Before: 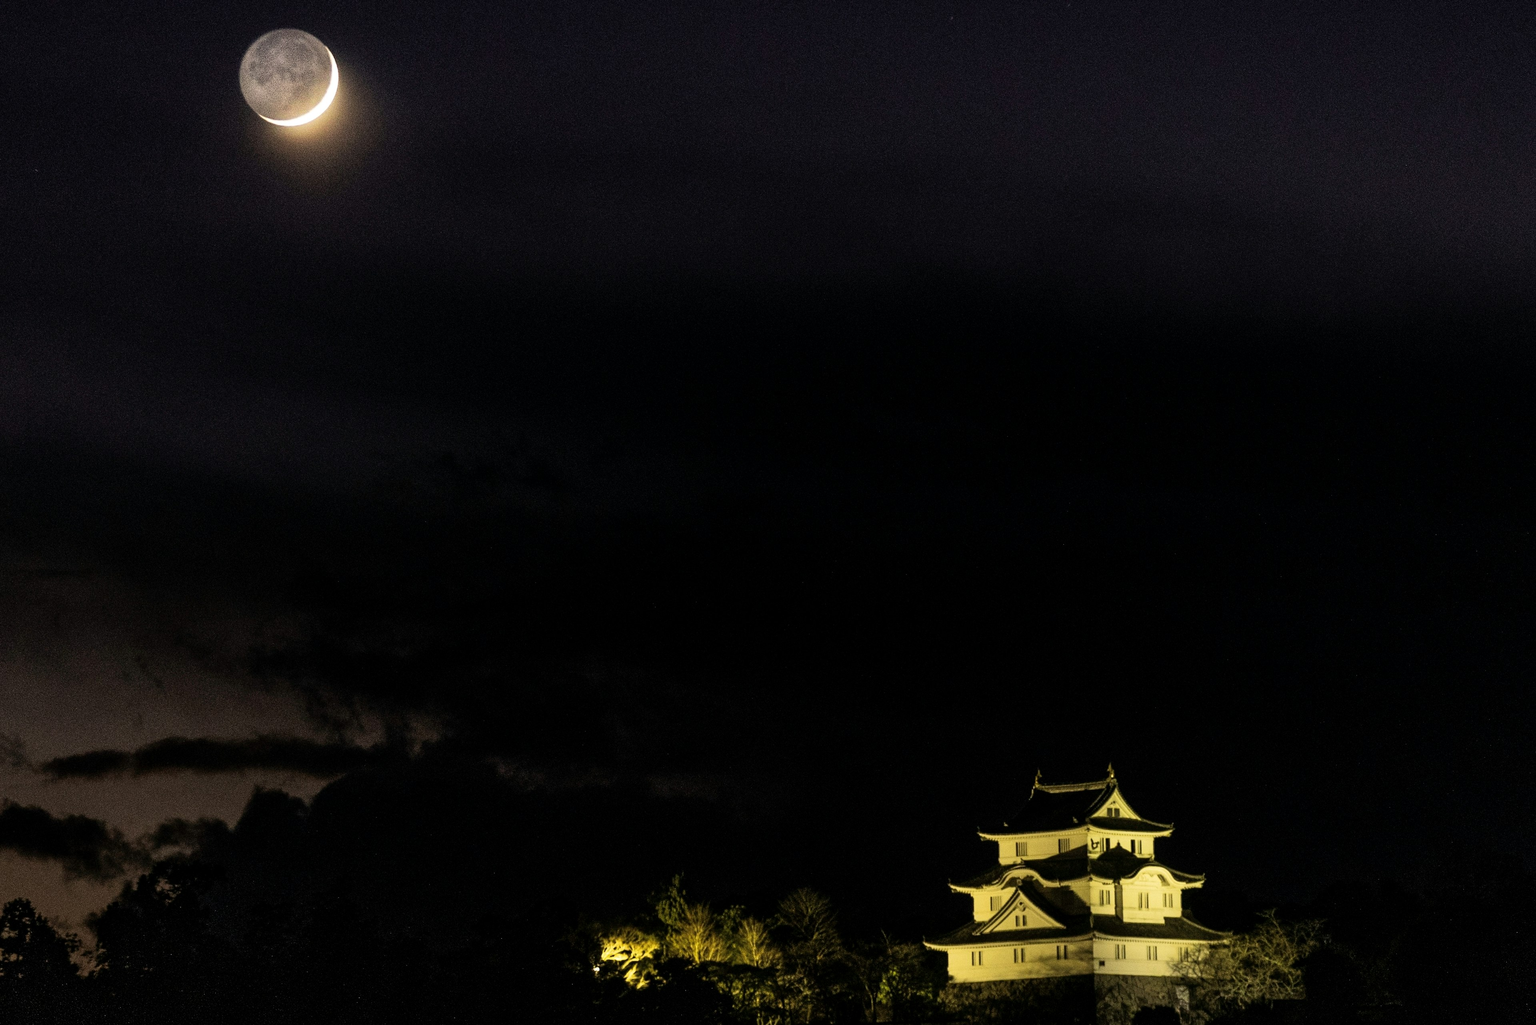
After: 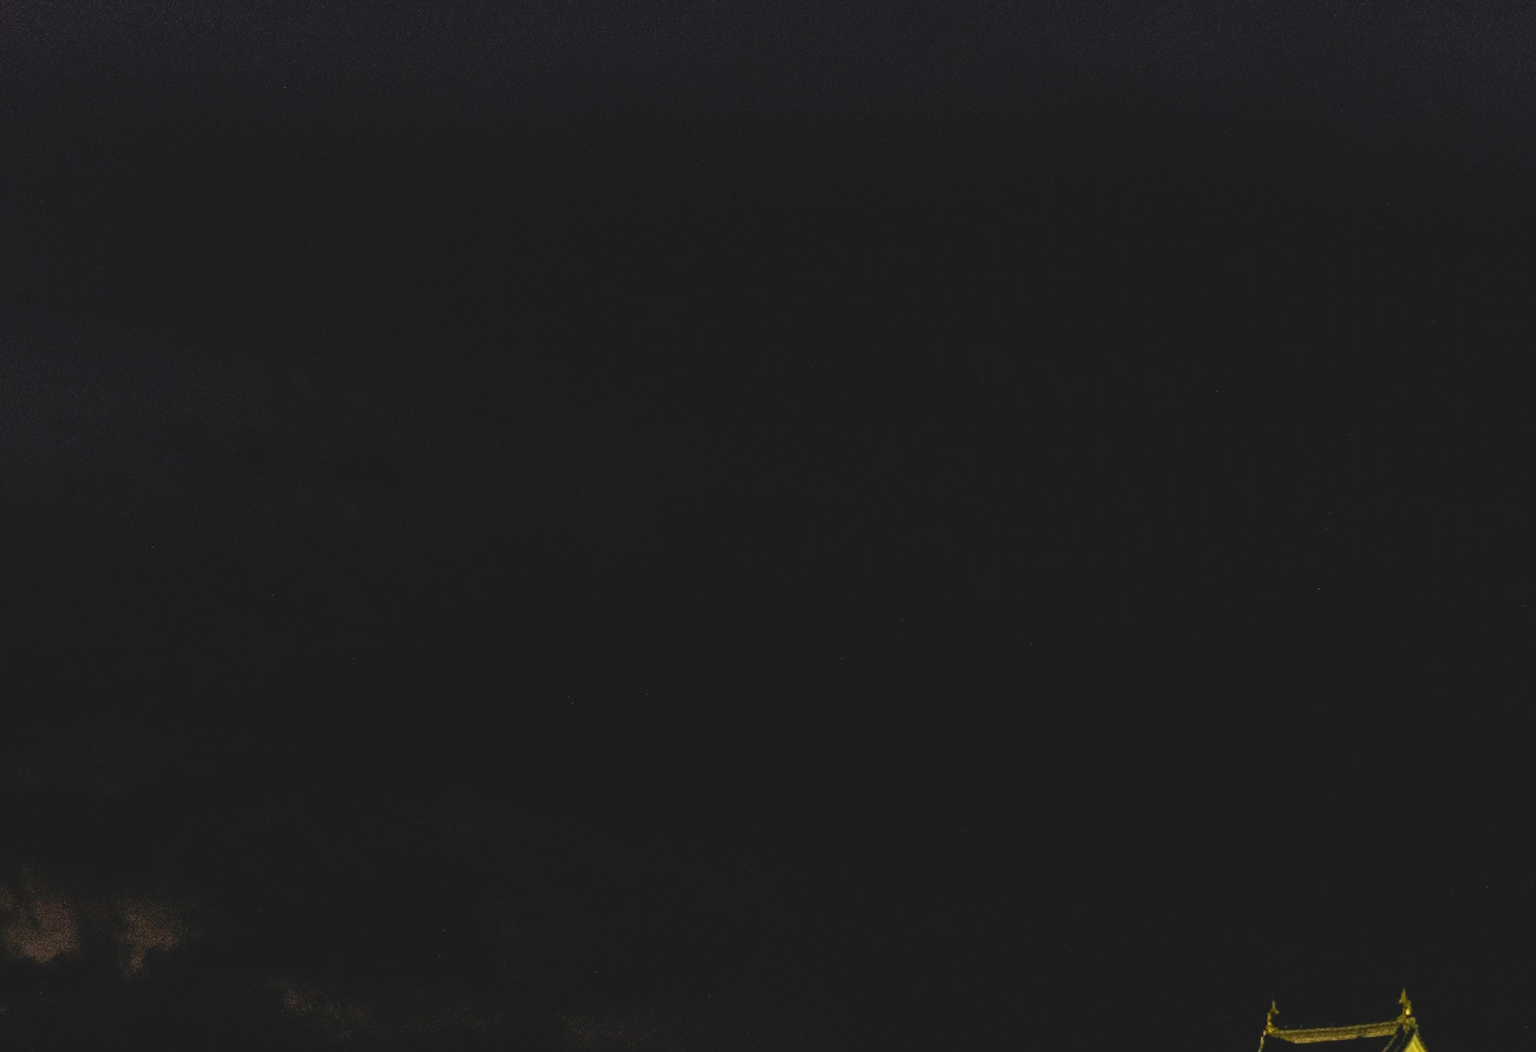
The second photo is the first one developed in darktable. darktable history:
crop and rotate: left 22.315%, top 21.711%, right 22.979%, bottom 22.096%
contrast brightness saturation: contrast -0.207, saturation 0.188
